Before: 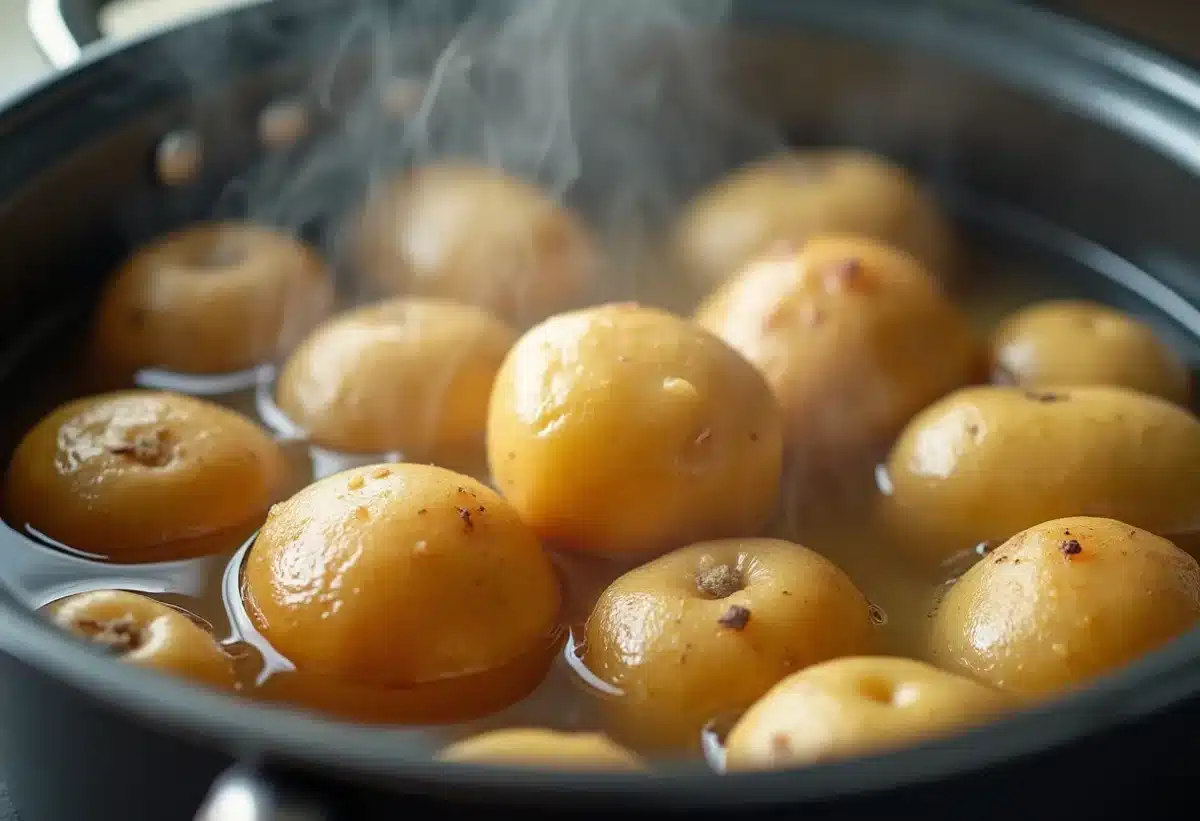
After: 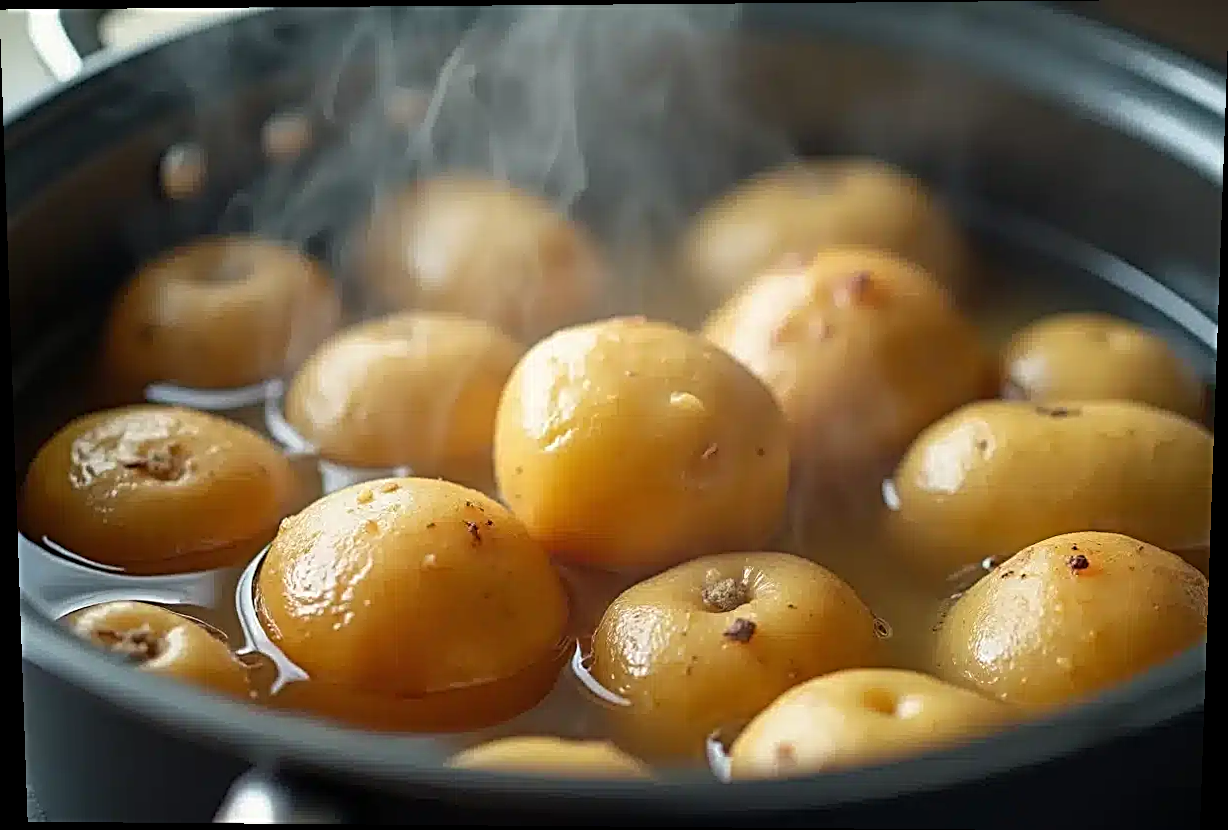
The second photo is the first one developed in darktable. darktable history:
rotate and perspective: lens shift (vertical) 0.048, lens shift (horizontal) -0.024, automatic cropping off
sharpen: radius 3.025, amount 0.757
